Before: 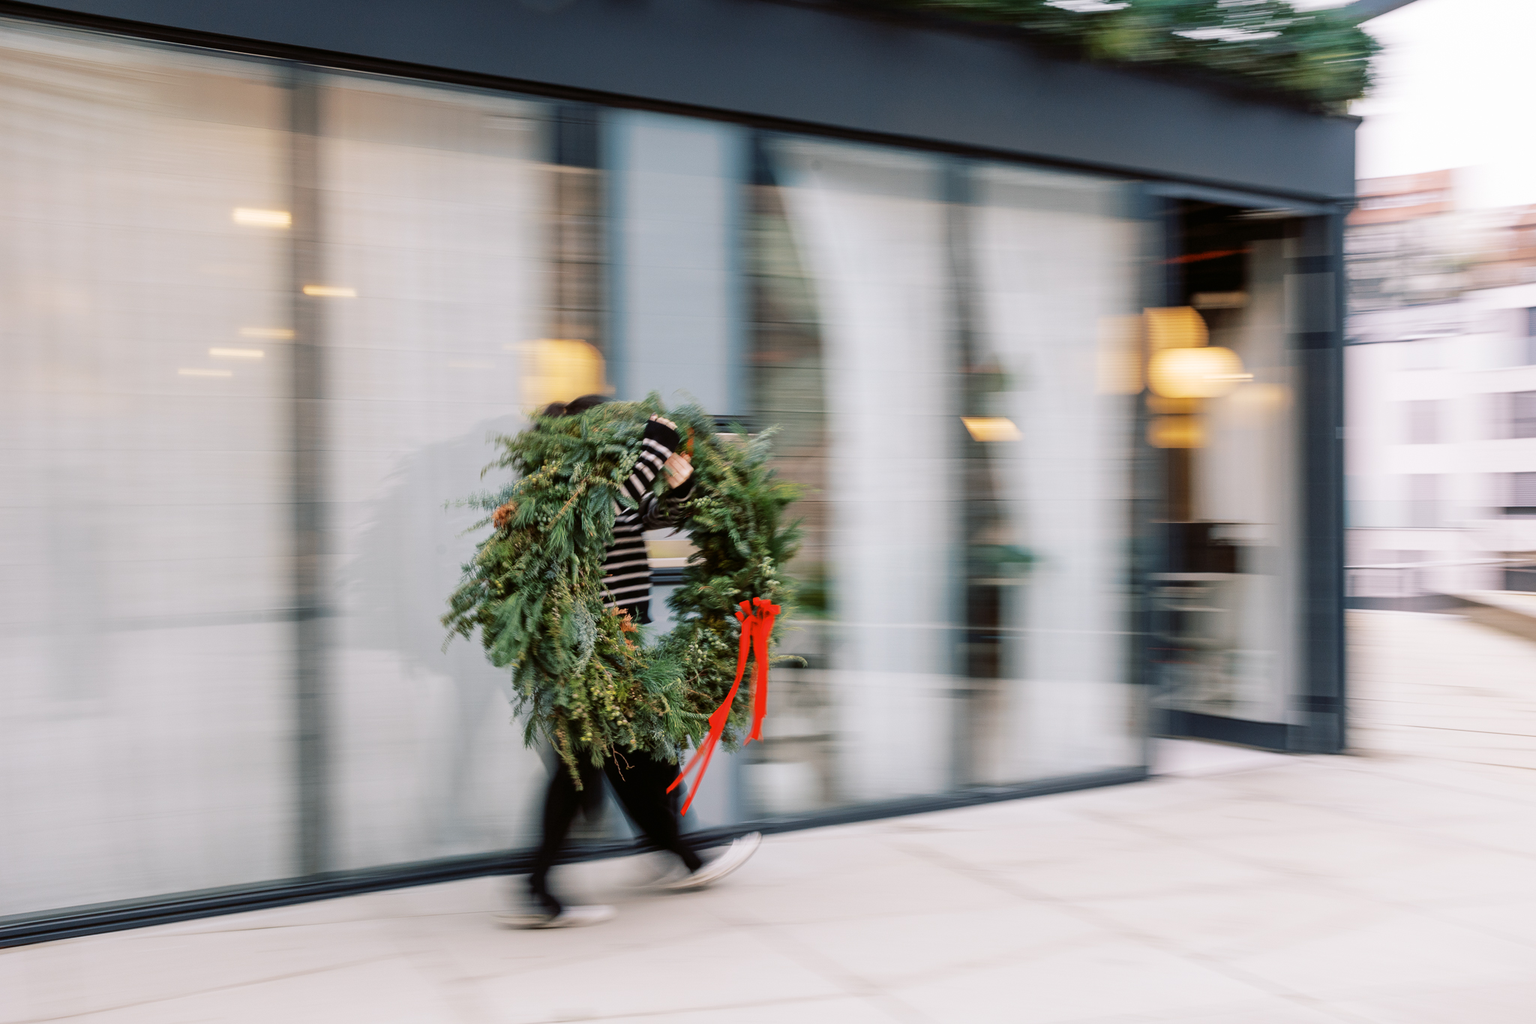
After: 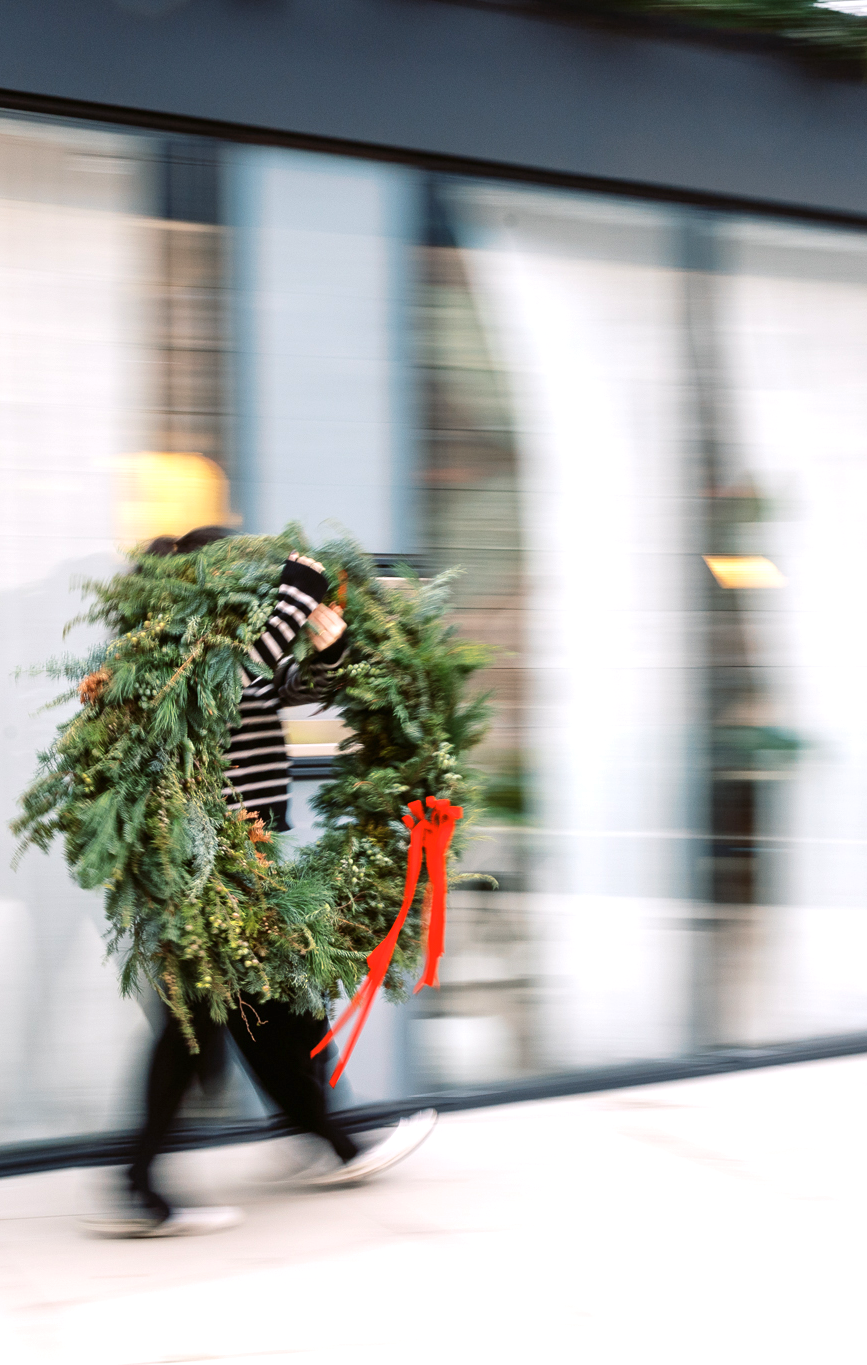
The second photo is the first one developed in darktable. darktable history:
crop: left 28.233%, right 29.426%
exposure: exposure 0.6 EV, compensate exposure bias true, compensate highlight preservation false
